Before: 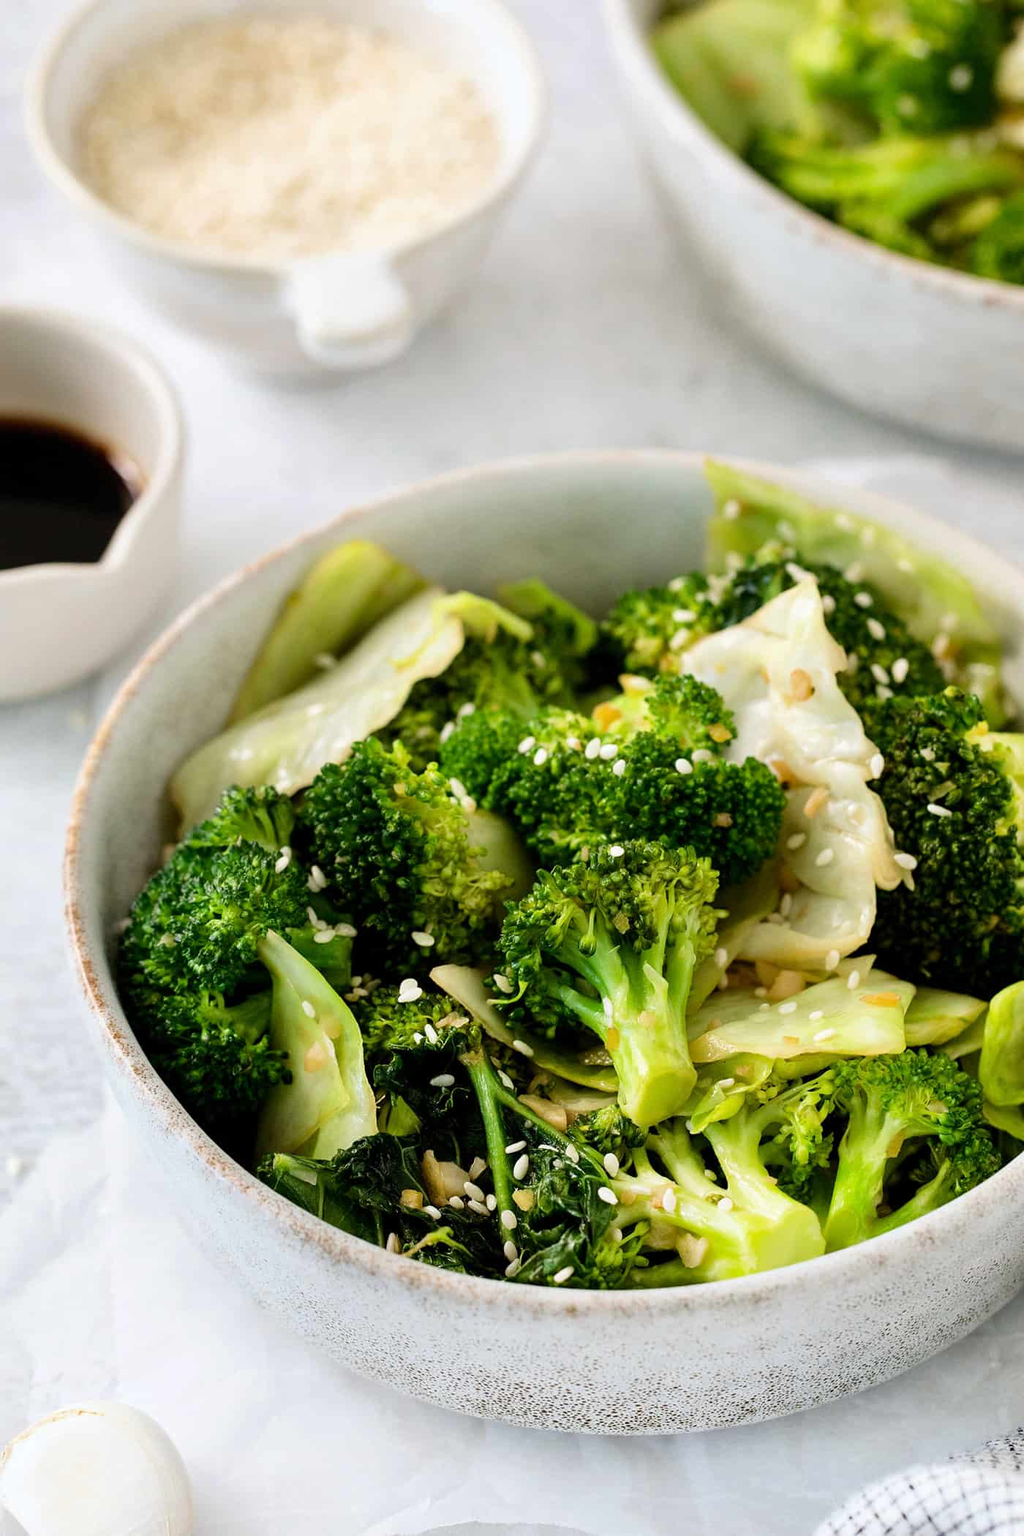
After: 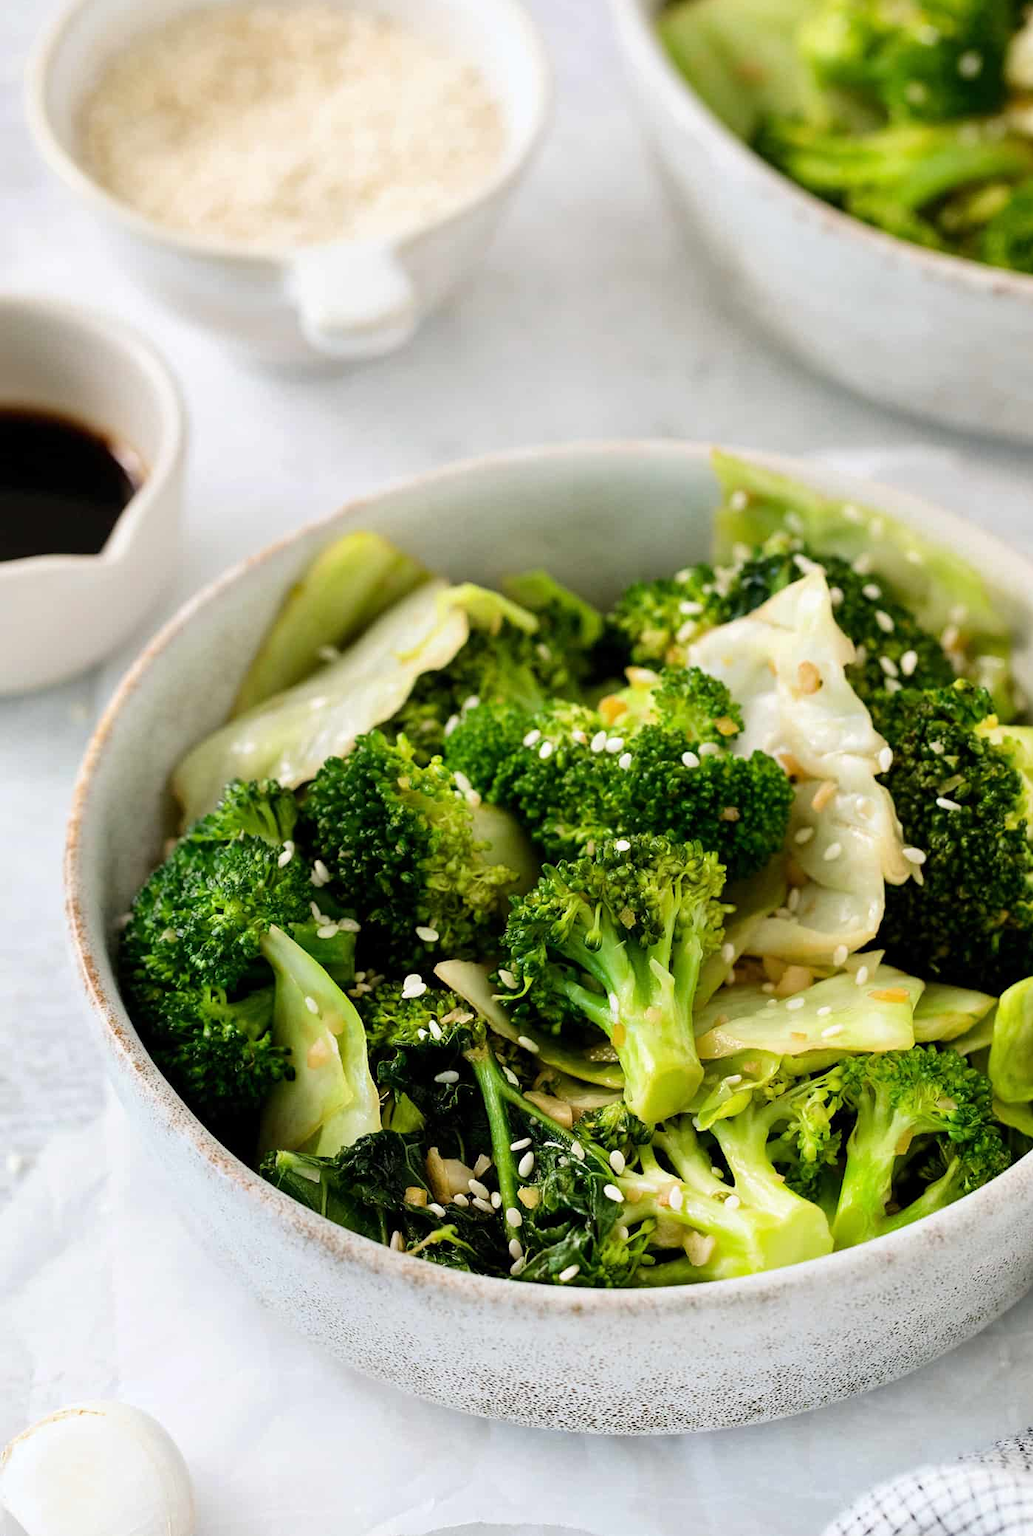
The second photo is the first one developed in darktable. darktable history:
crop: top 0.94%, right 0.026%
